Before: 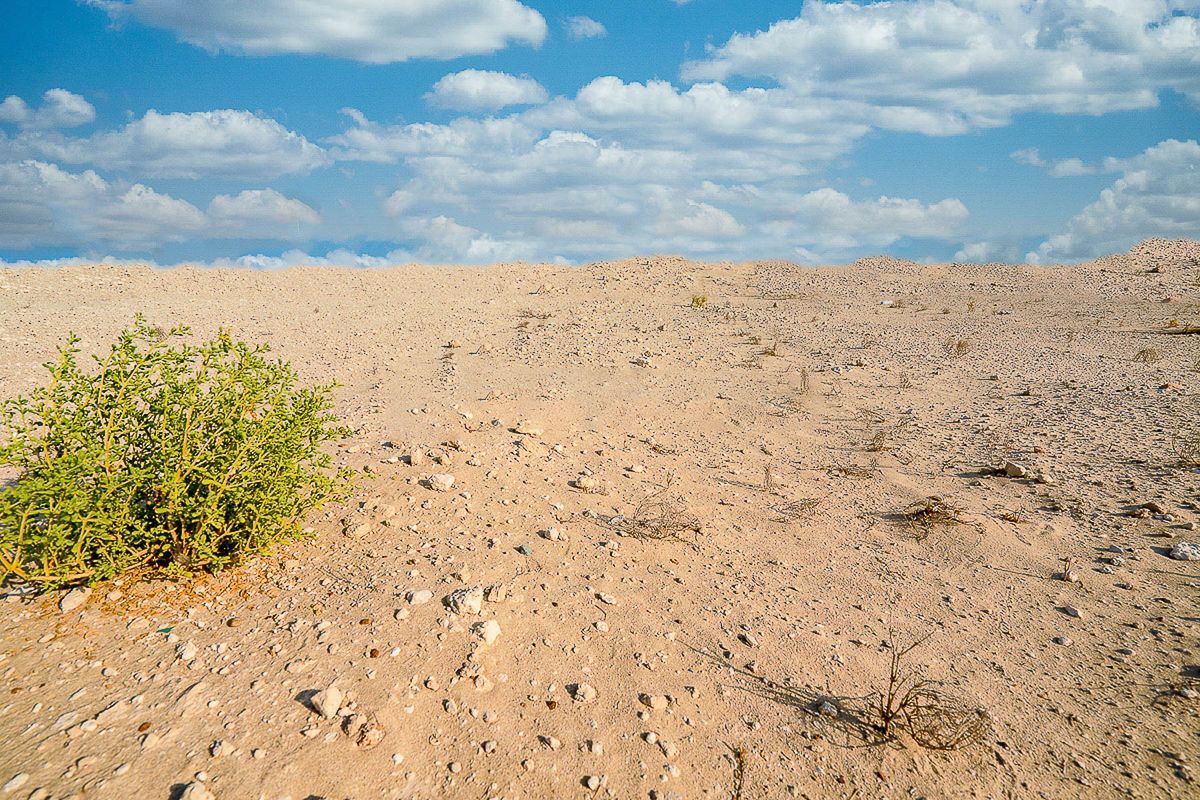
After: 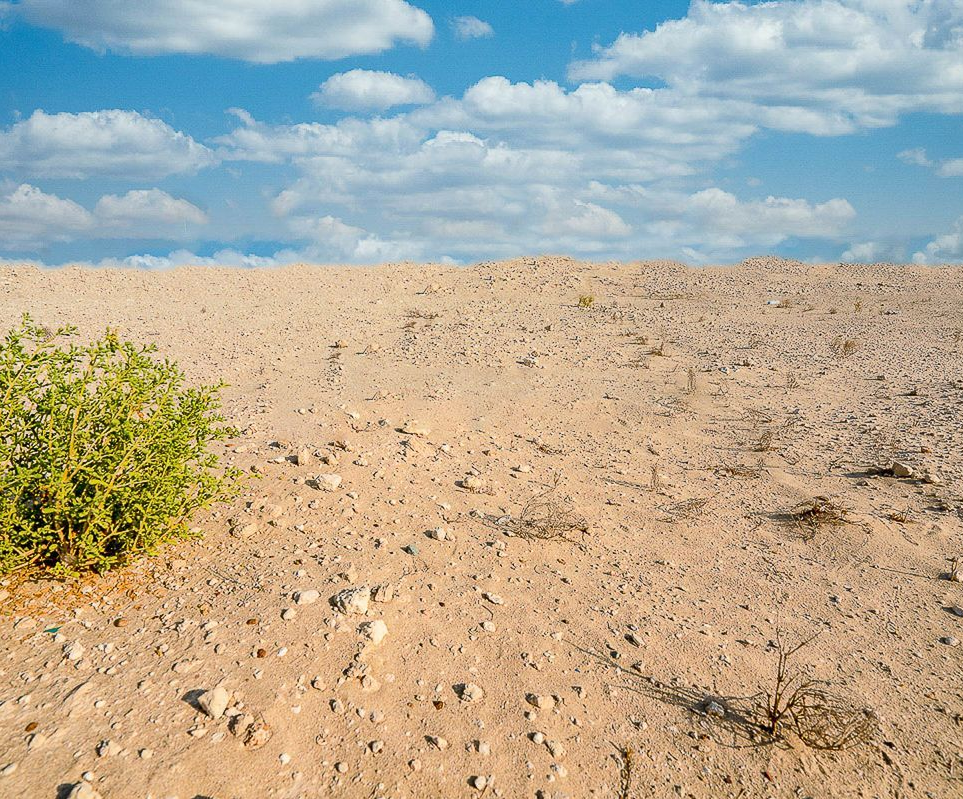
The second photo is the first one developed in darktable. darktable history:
crop and rotate: left 9.478%, right 10.242%
